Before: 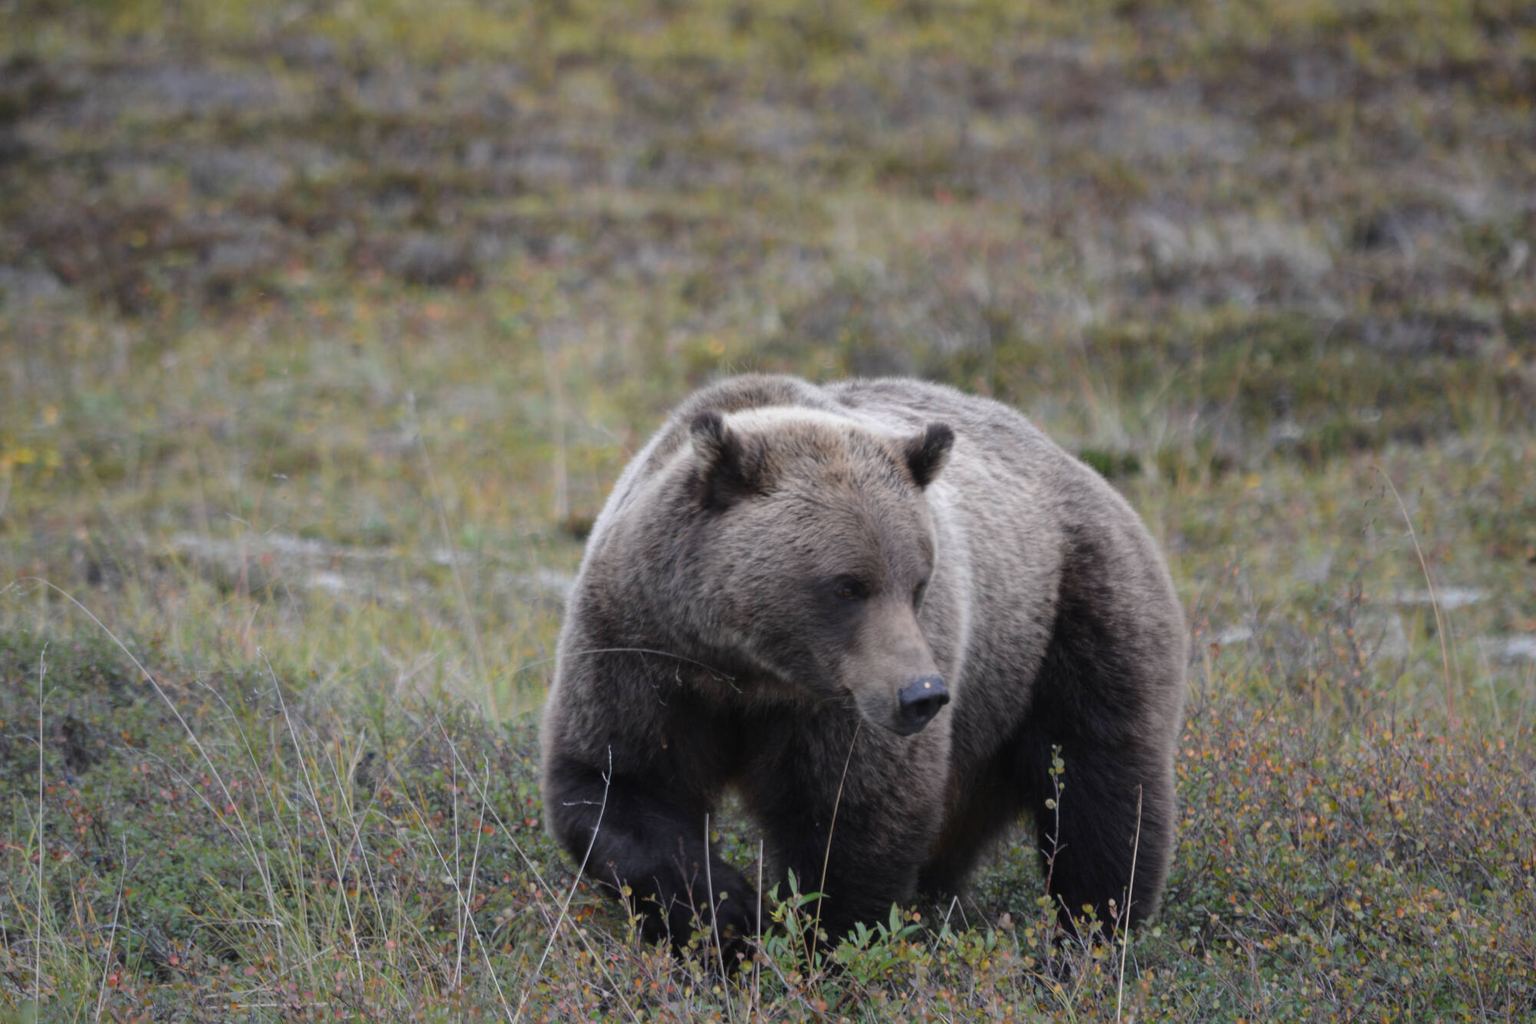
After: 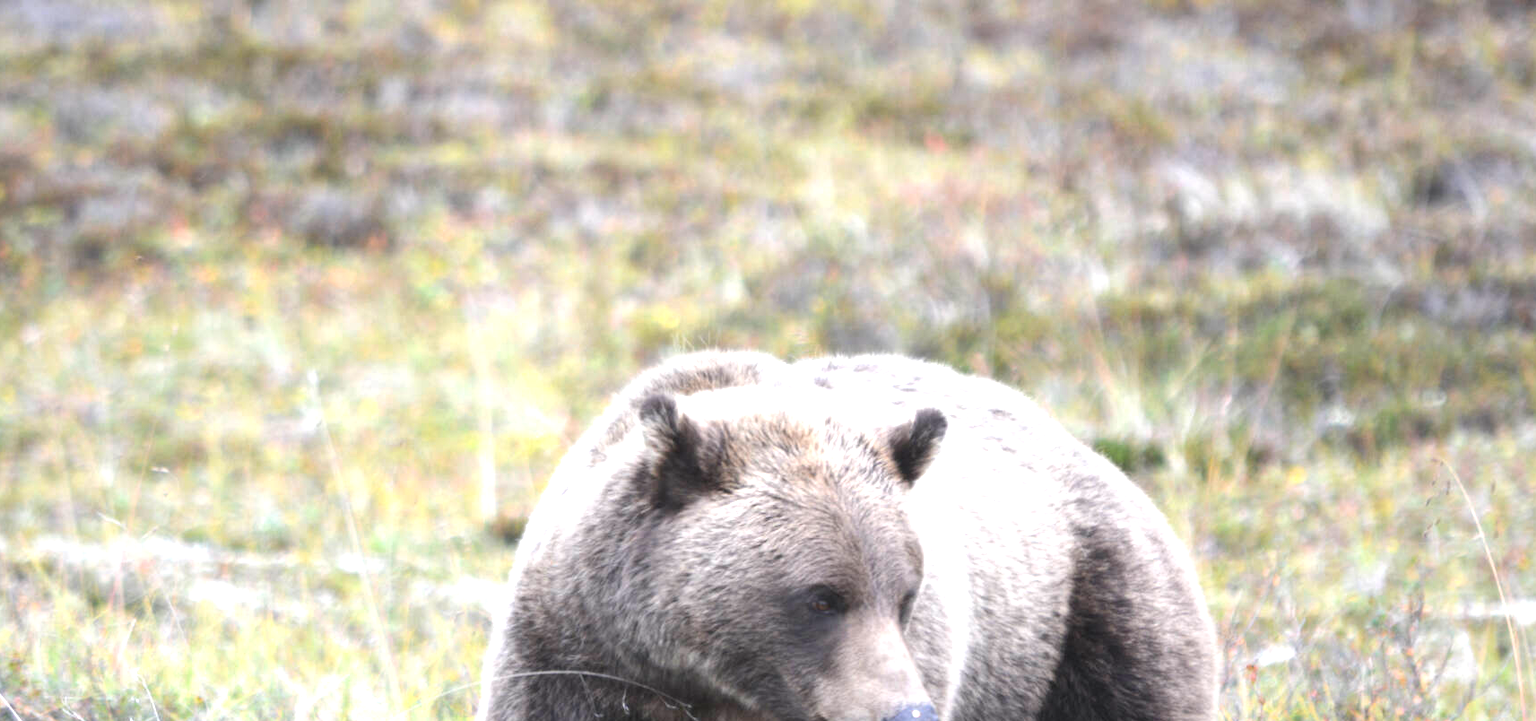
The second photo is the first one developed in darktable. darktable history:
crop and rotate: left 9.345%, top 7.22%, right 4.982%, bottom 32.331%
rotate and perspective: crop left 0, crop top 0
exposure: black level correction 0, exposure 1.675 EV, compensate exposure bias true, compensate highlight preservation false
